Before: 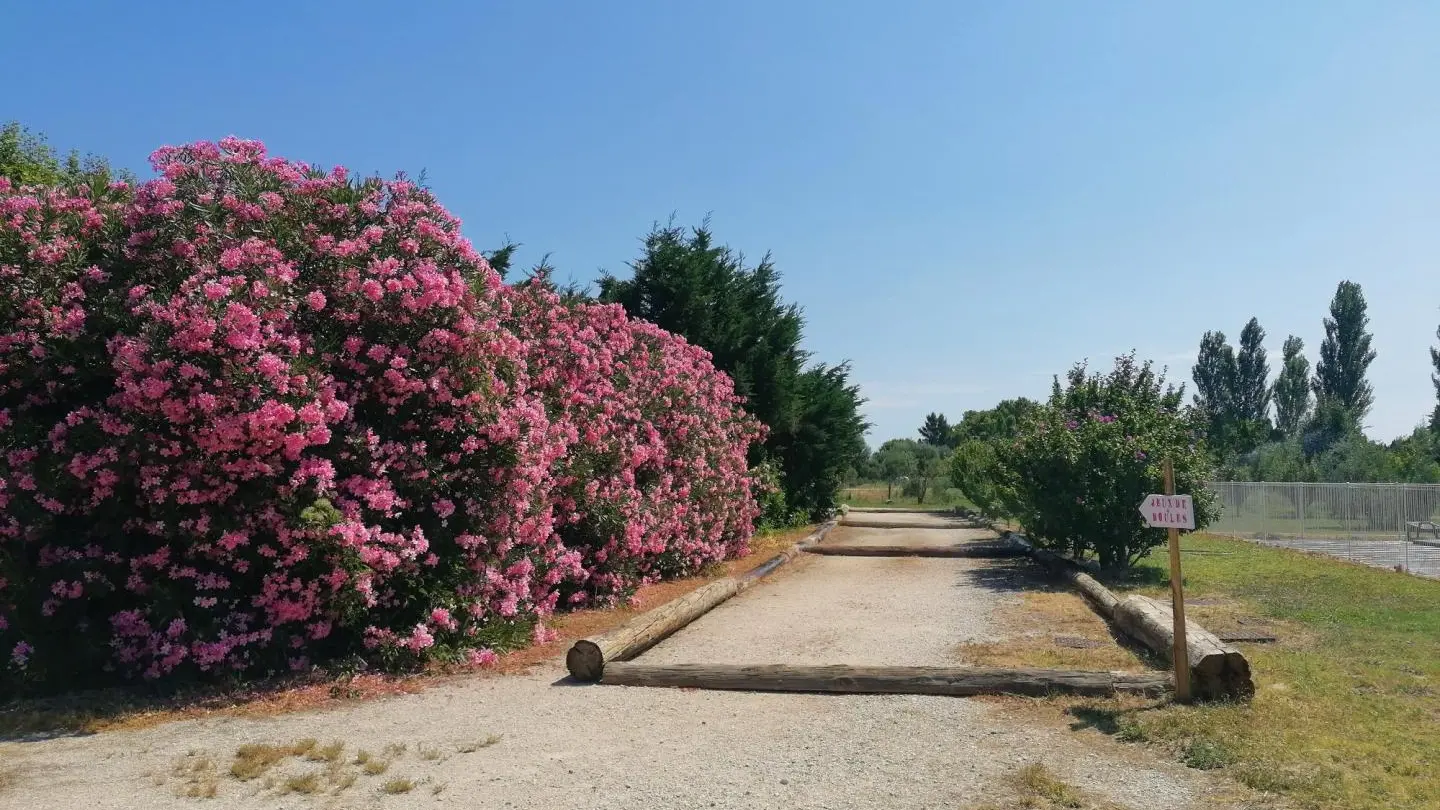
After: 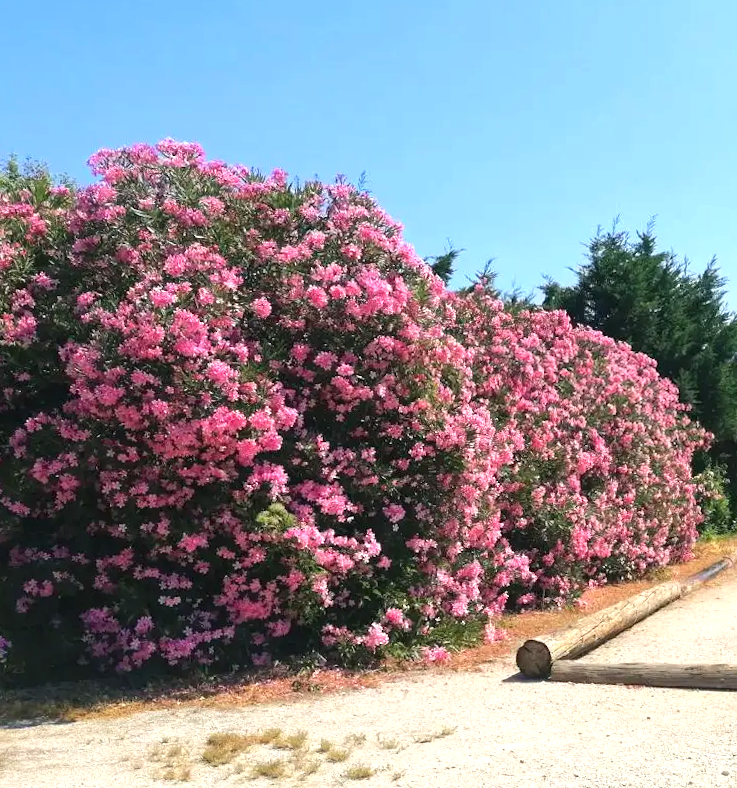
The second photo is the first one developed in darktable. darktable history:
rotate and perspective: rotation 0.074°, lens shift (vertical) 0.096, lens shift (horizontal) -0.041, crop left 0.043, crop right 0.952, crop top 0.024, crop bottom 0.979
crop: left 0.587%, right 45.588%, bottom 0.086%
exposure: black level correction 0, exposure 1 EV, compensate exposure bias true, compensate highlight preservation false
